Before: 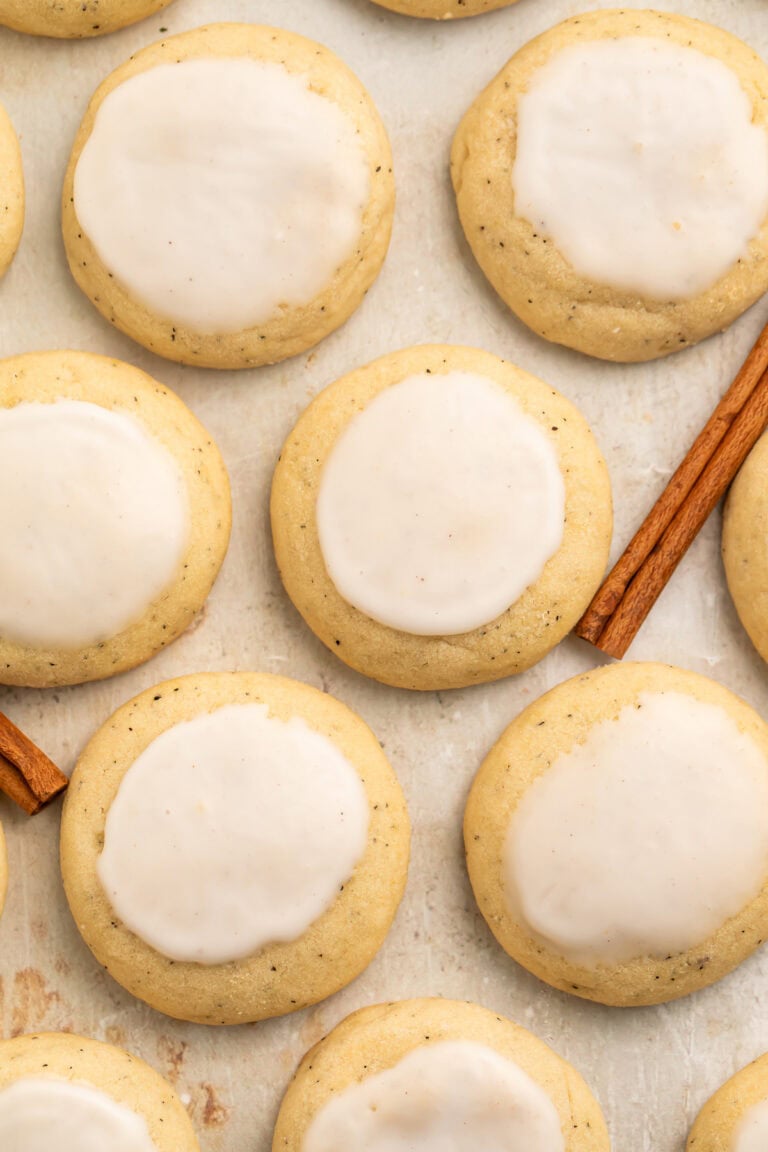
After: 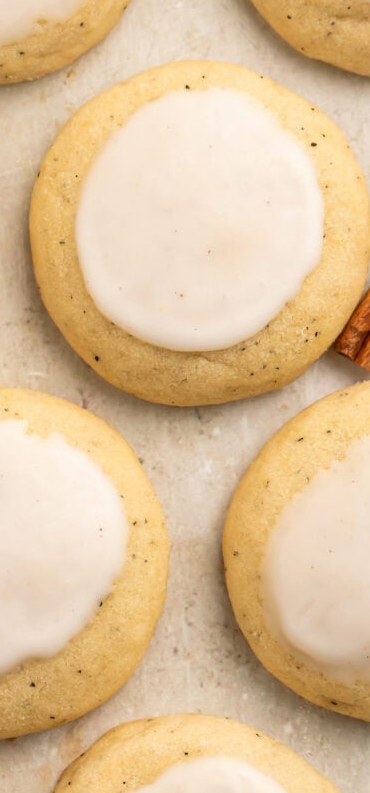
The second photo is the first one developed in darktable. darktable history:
tone curve: curves: ch0 [(0.122, 0.111) (1, 1)], color space Lab, independent channels, preserve colors none
crop: left 31.395%, top 24.739%, right 20.331%, bottom 6.374%
